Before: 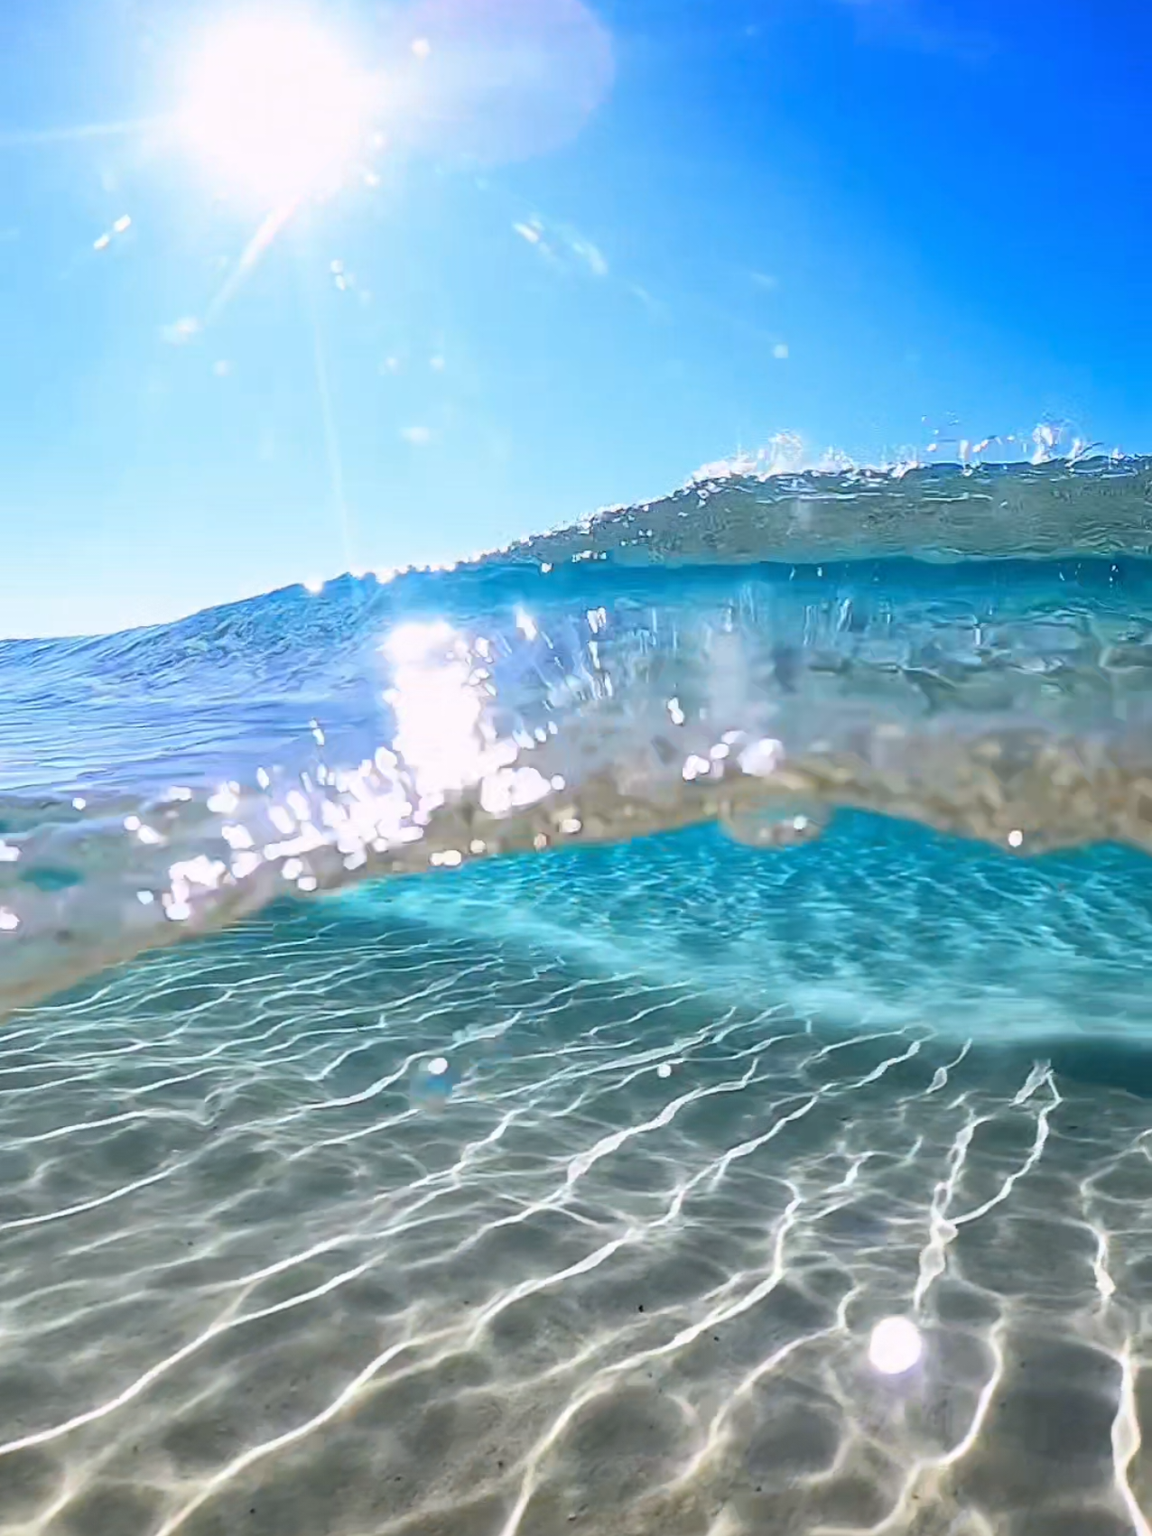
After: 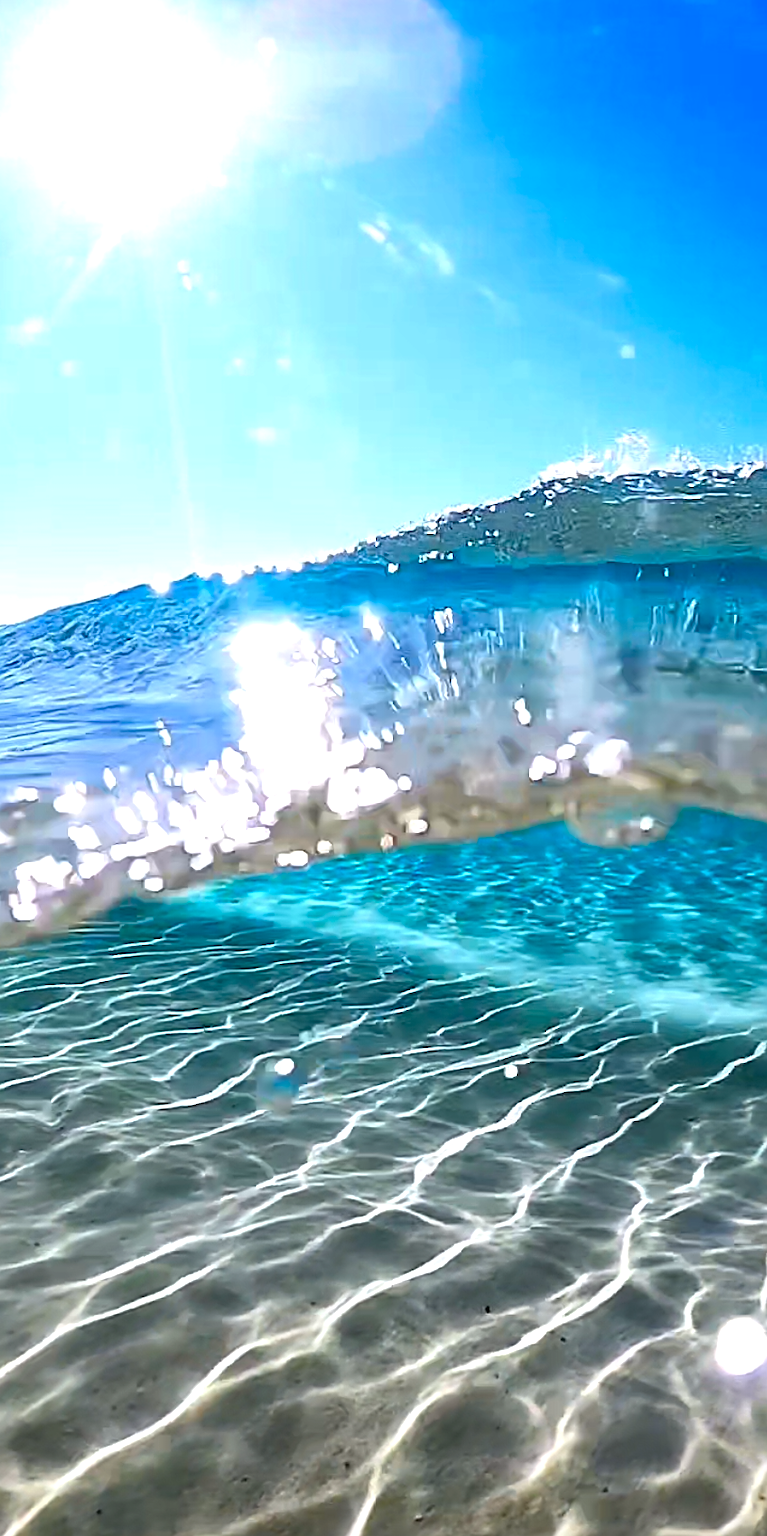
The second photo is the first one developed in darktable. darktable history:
levels: levels [0, 0.43, 0.859]
crop and rotate: left 13.391%, right 19.918%
contrast brightness saturation: brightness -0.201, saturation 0.082
sharpen: on, module defaults
